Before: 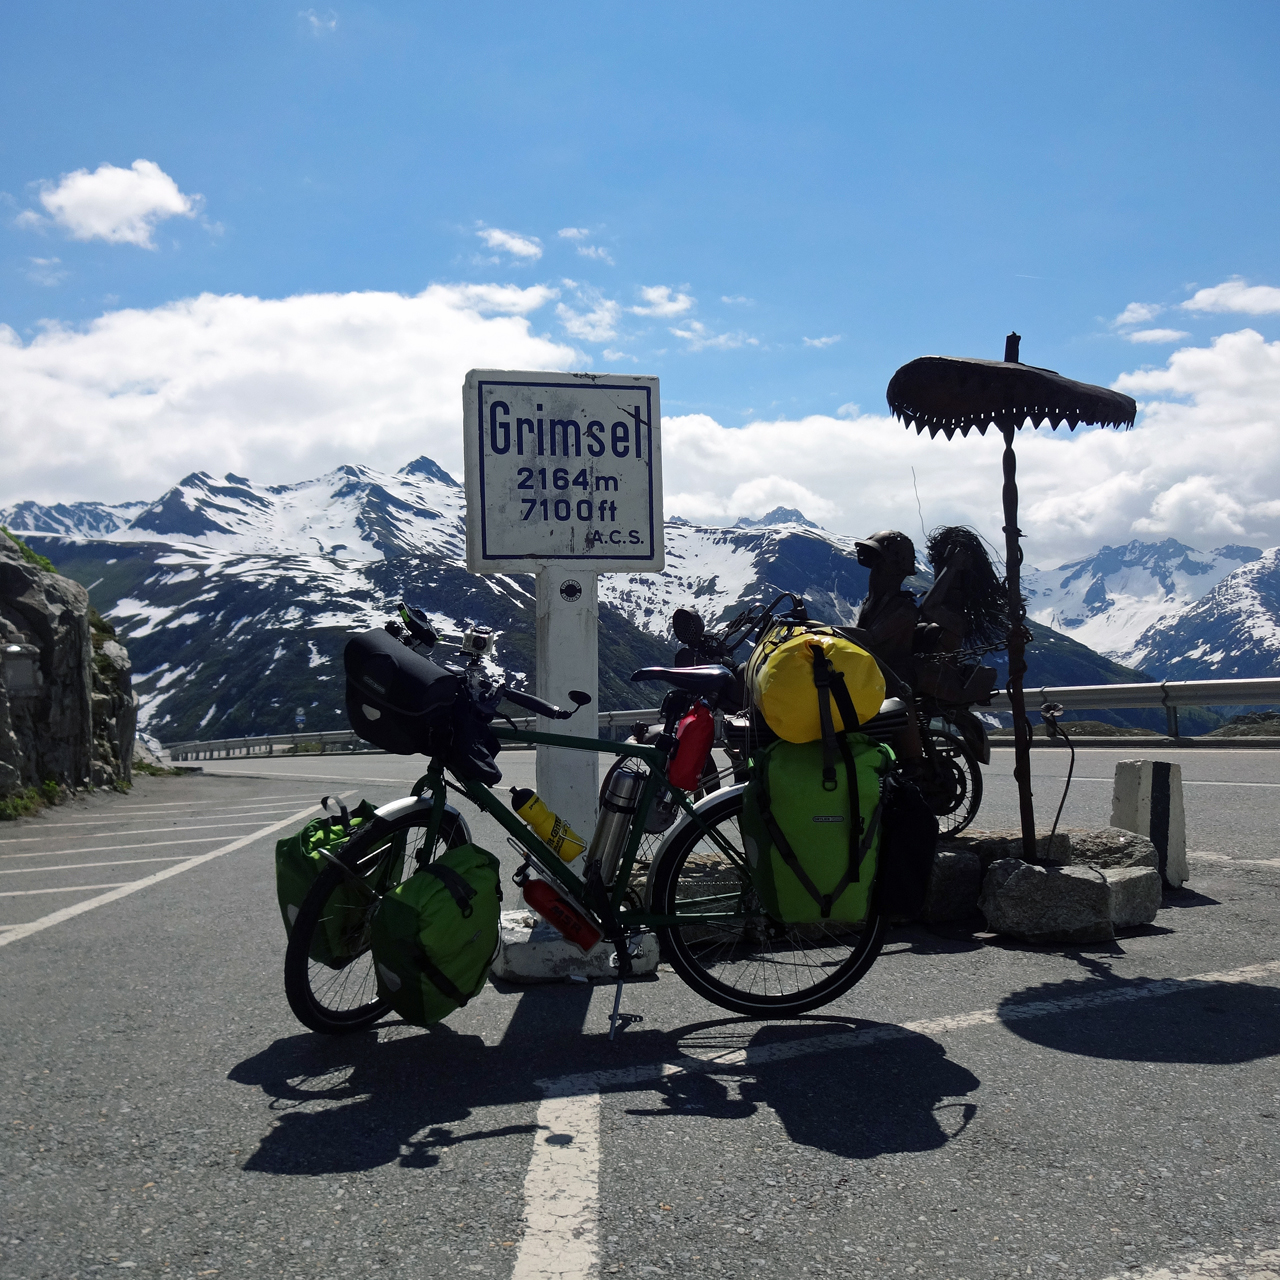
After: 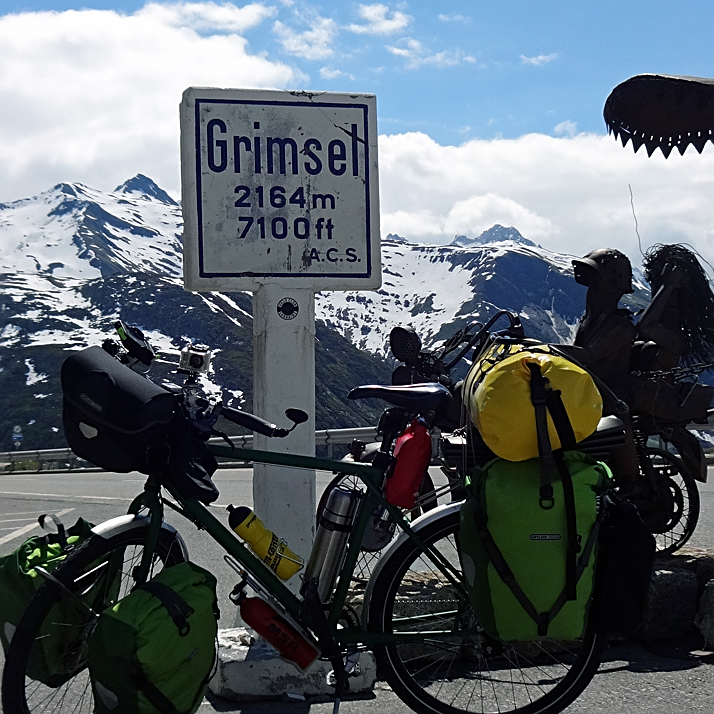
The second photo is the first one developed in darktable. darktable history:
sharpen: on, module defaults
crop and rotate: left 22.13%, top 22.054%, right 22.026%, bottom 22.102%
